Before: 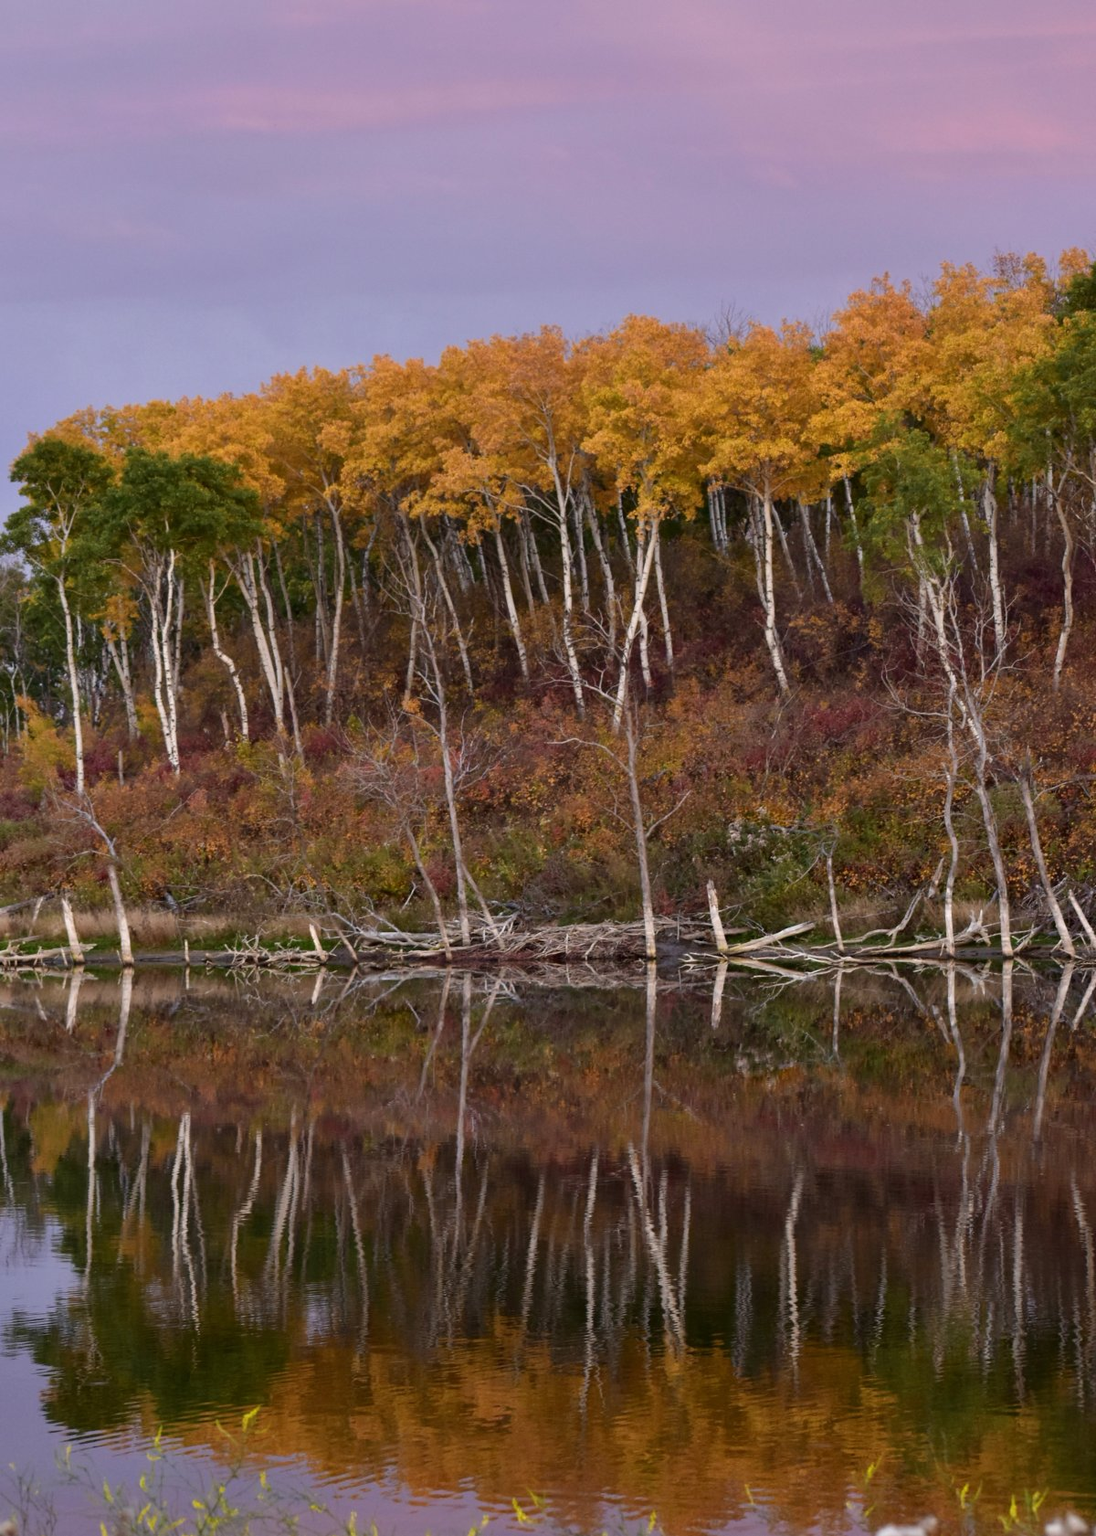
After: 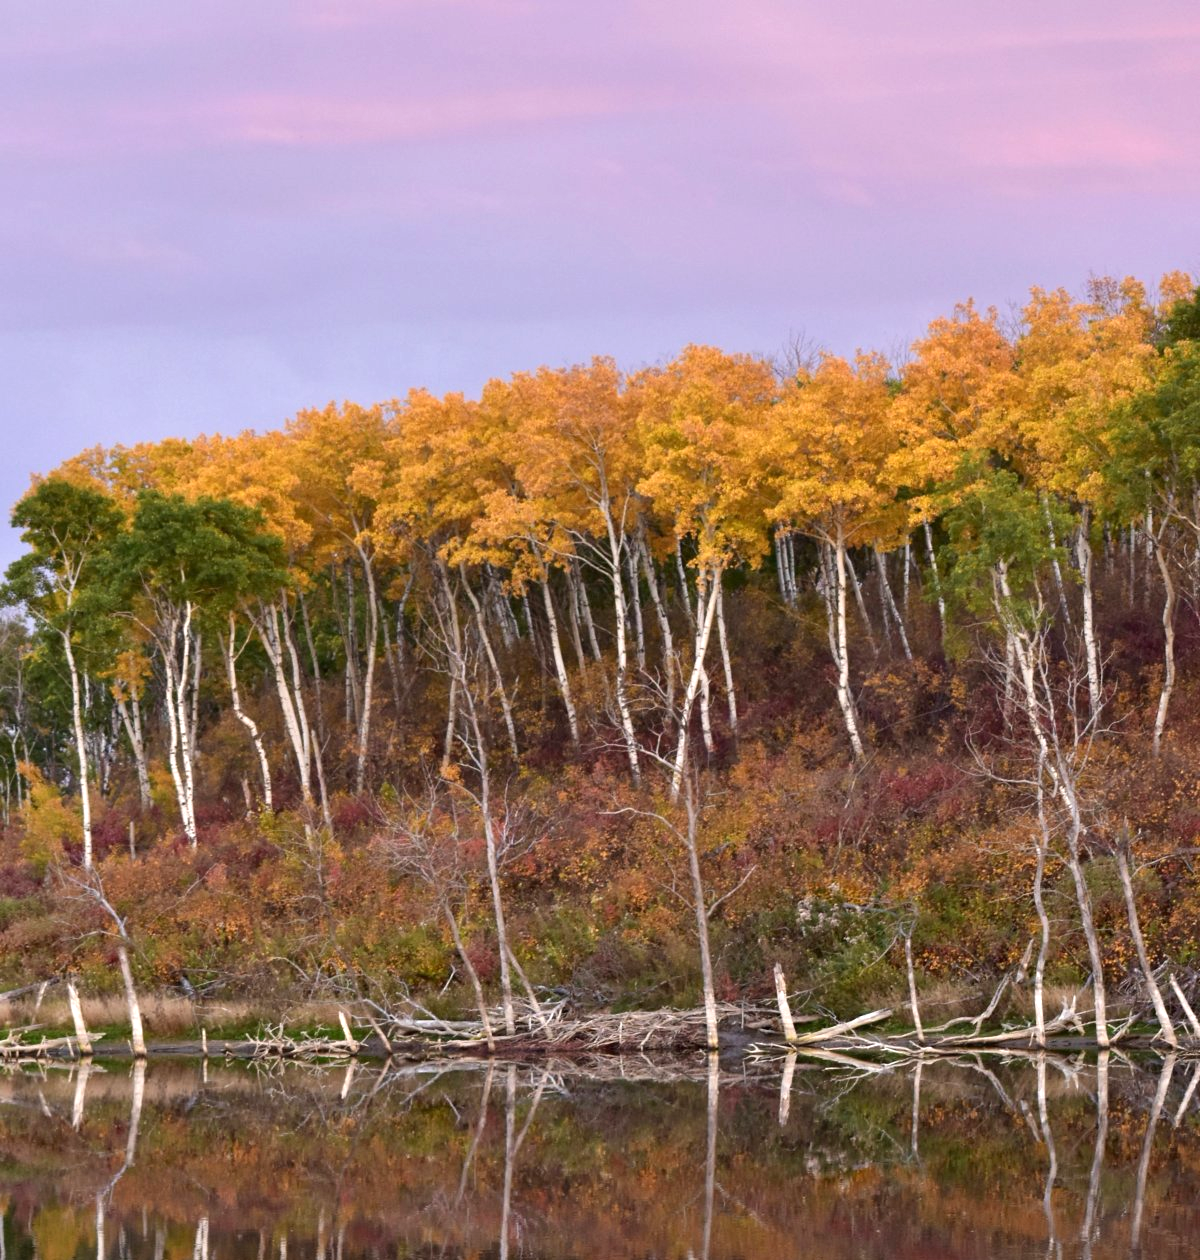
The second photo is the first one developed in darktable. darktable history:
exposure: exposure 0.66 EV, compensate exposure bias true, compensate highlight preservation false
crop: bottom 24.994%
